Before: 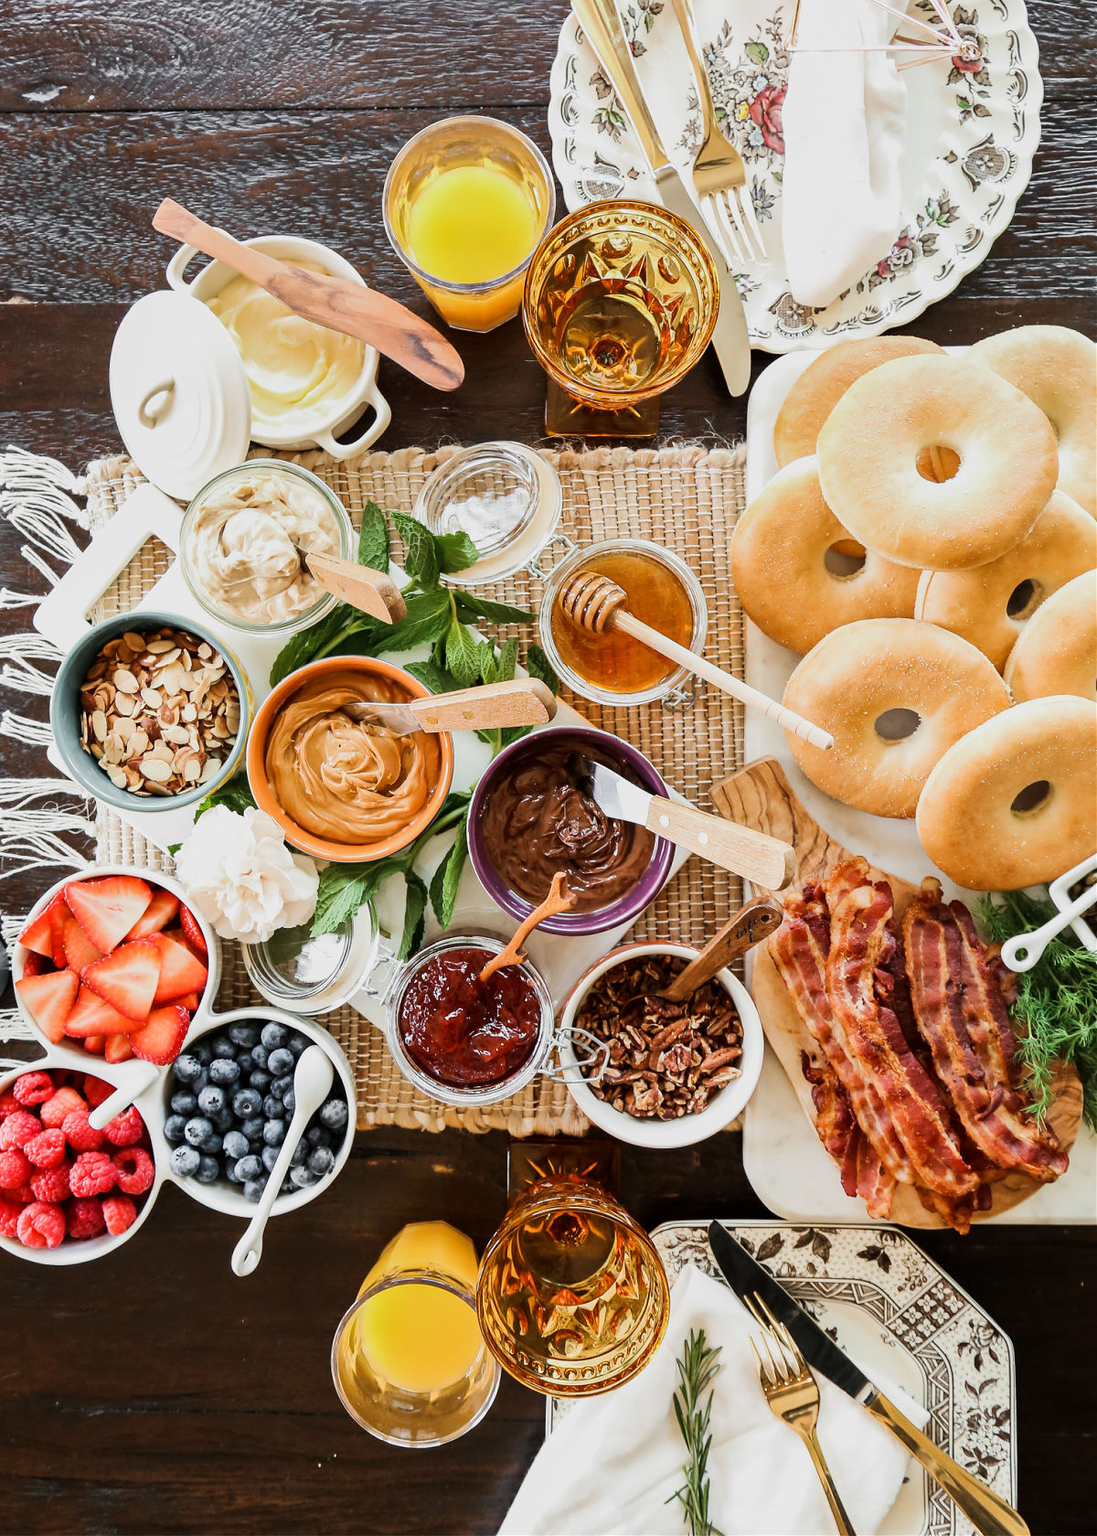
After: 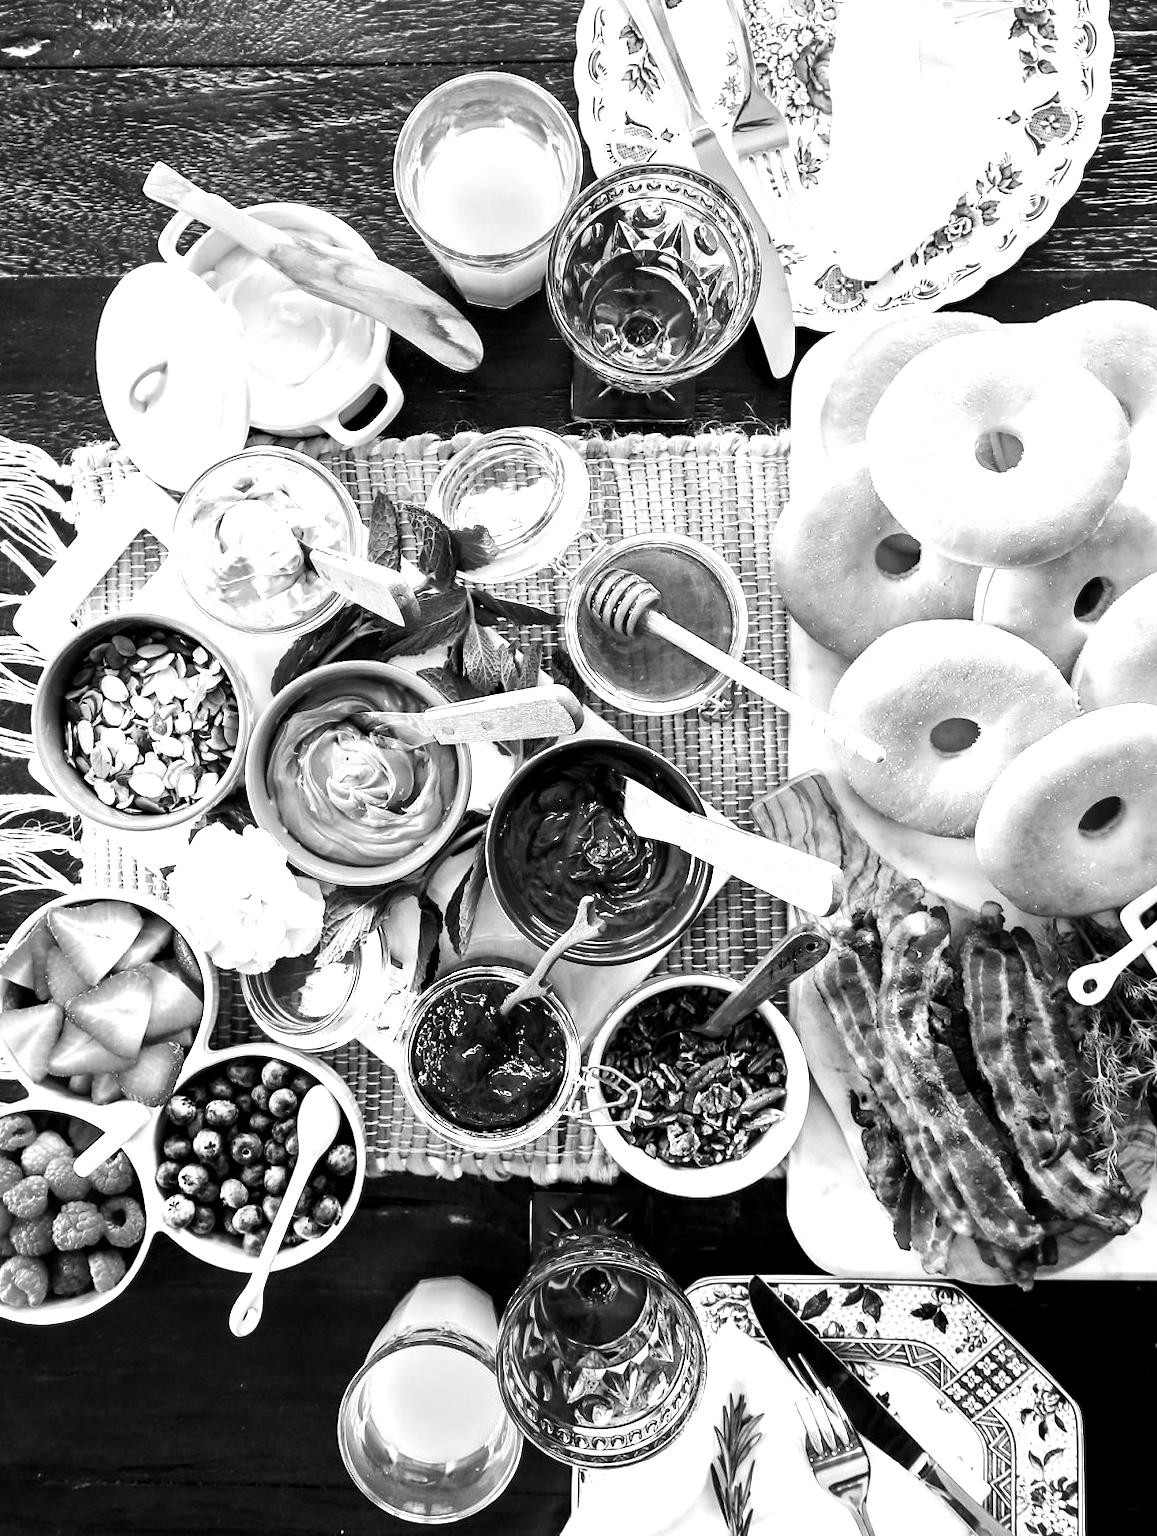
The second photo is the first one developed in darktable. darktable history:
monochrome: a 2.21, b -1.33, size 2.2
color balance rgb: shadows lift › luminance -7.7%, shadows lift › chroma 2.13%, shadows lift › hue 165.27°, power › luminance -7.77%, power › chroma 1.1%, power › hue 215.88°, highlights gain › luminance 15.15%, highlights gain › chroma 7%, highlights gain › hue 125.57°, global offset › luminance -0.33%, global offset › chroma 0.11%, global offset › hue 165.27°, perceptual saturation grading › global saturation 24.42%, perceptual saturation grading › highlights -24.42%, perceptual saturation grading › mid-tones 24.42%, perceptual saturation grading › shadows 40%, perceptual brilliance grading › global brilliance -5%, perceptual brilliance grading › highlights 24.42%, perceptual brilliance grading › mid-tones 7%, perceptual brilliance grading › shadows -5%
crop: left 1.964%, top 3.251%, right 1.122%, bottom 4.933%
